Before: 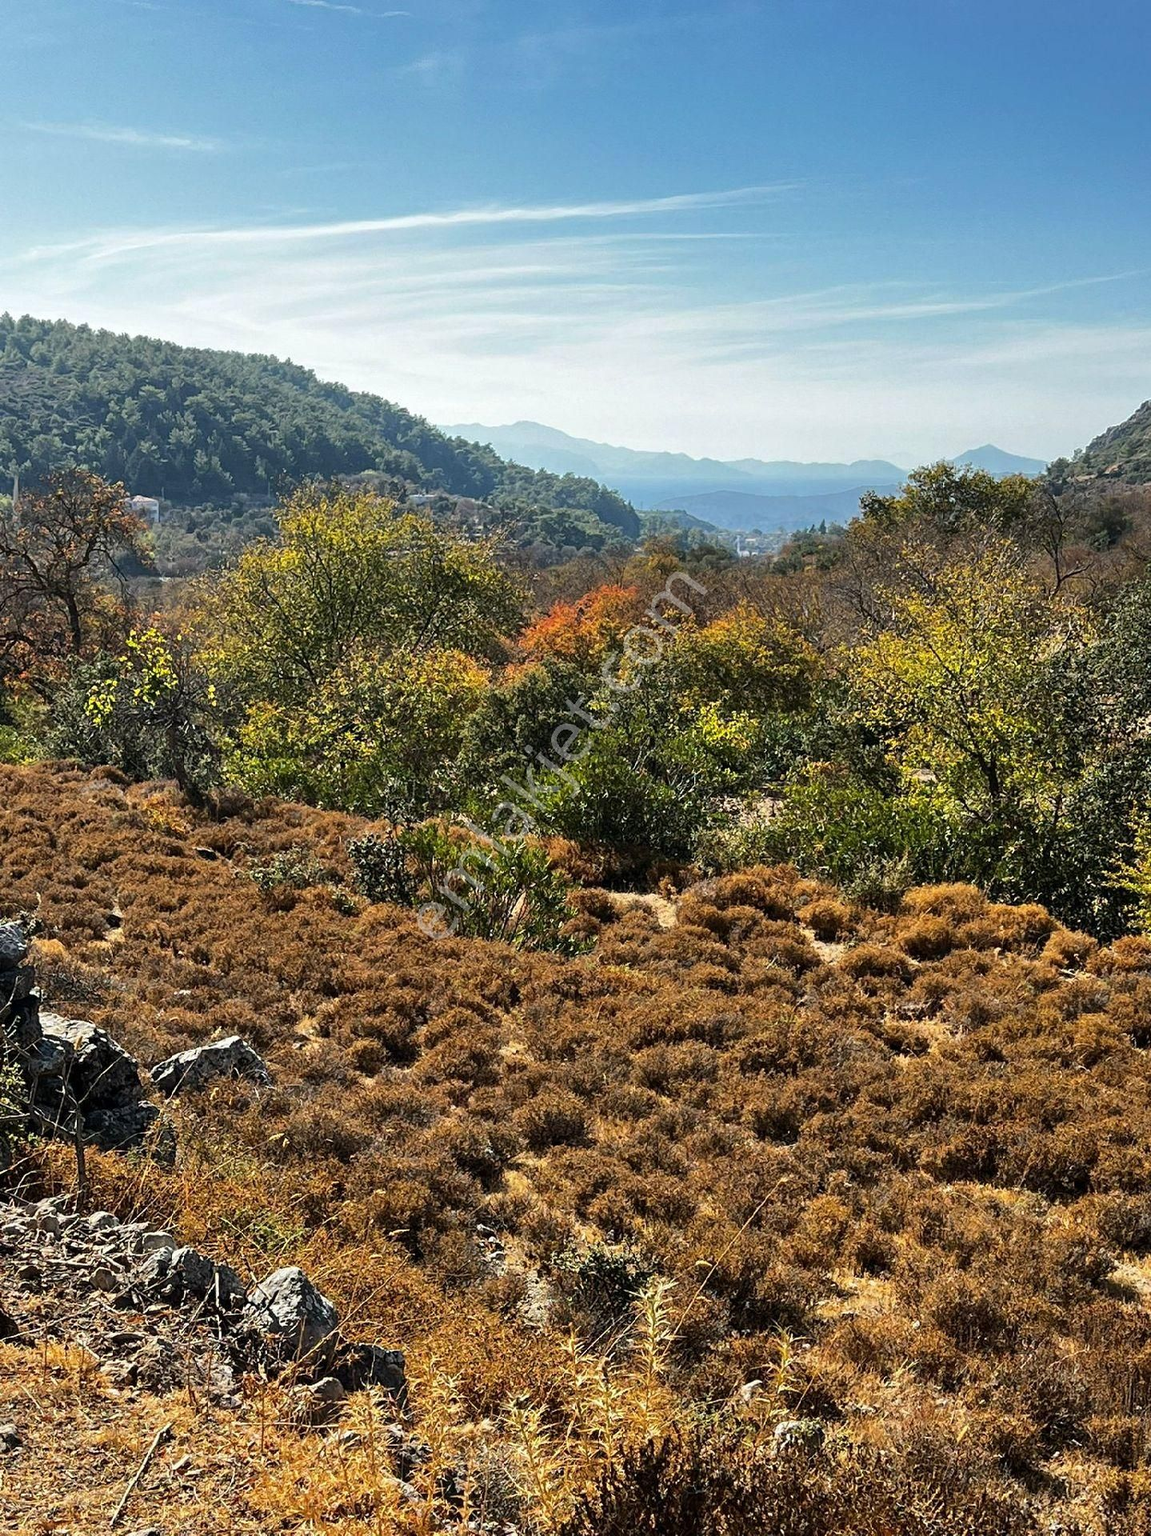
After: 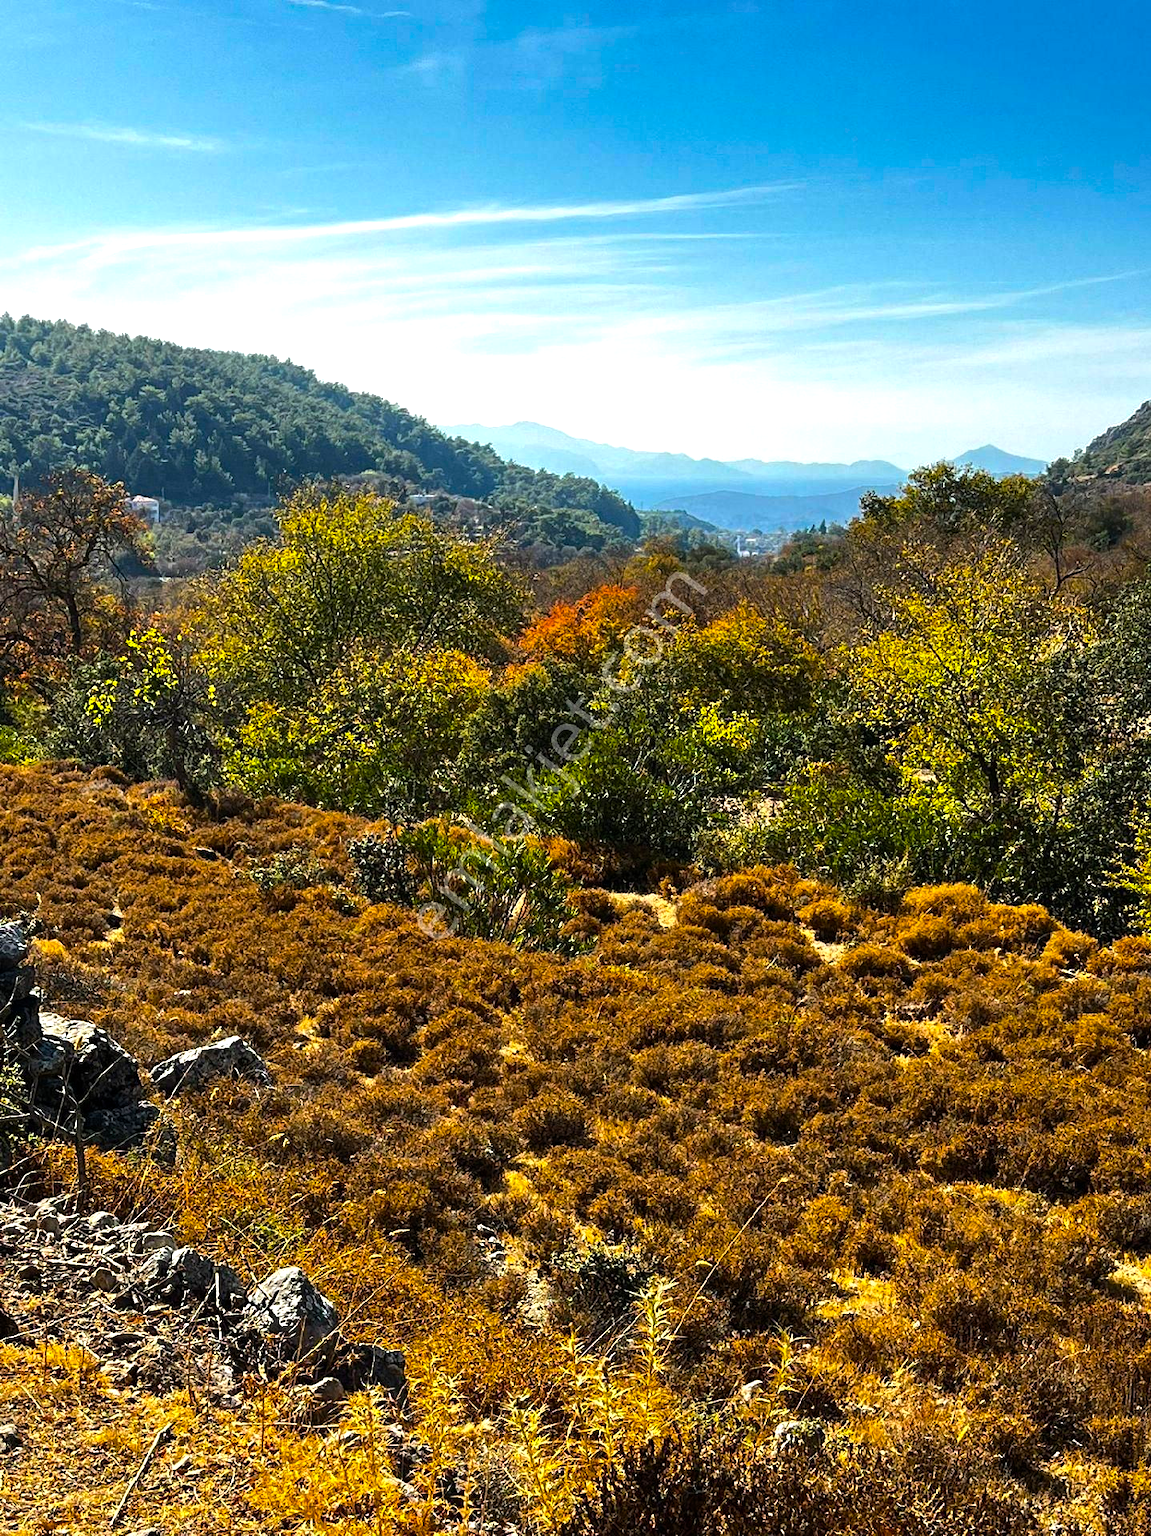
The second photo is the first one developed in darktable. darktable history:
color balance rgb: linear chroma grading › global chroma 18.562%, perceptual saturation grading › global saturation 25.662%, perceptual brilliance grading › highlights 14.064%, perceptual brilliance grading › shadows -19.029%, global vibrance 14.518%
